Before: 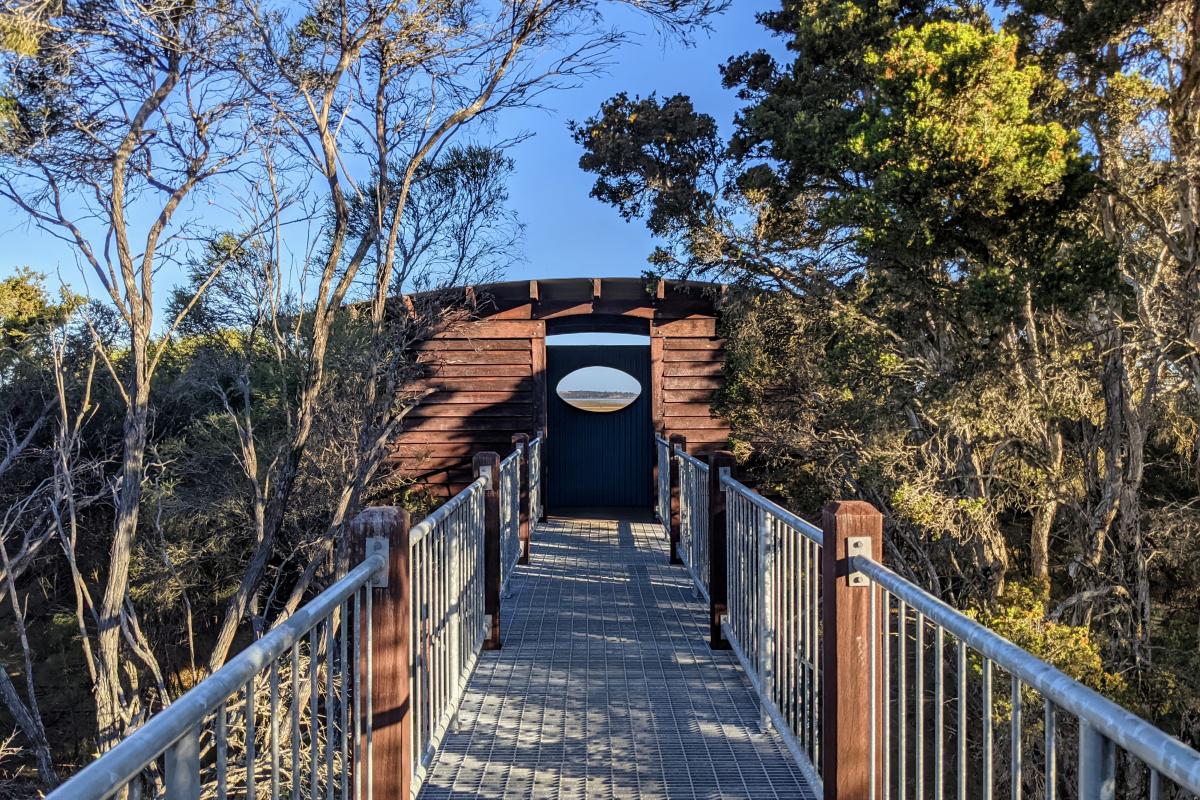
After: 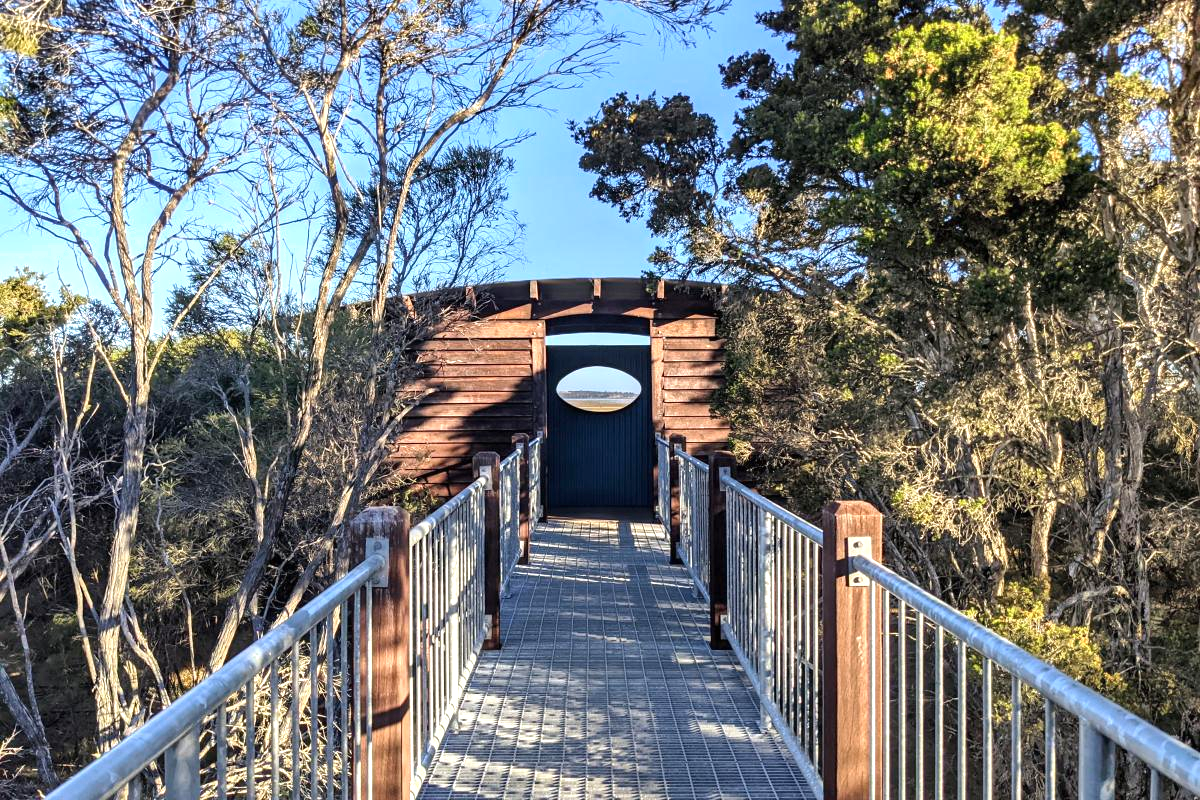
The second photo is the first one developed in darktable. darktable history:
color zones: curves: ch0 [(0, 0.558) (0.143, 0.548) (0.286, 0.447) (0.429, 0.259) (0.571, 0.5) (0.714, 0.5) (0.857, 0.593) (1, 0.558)]; ch1 [(0, 0.543) (0.01, 0.544) (0.12, 0.492) (0.248, 0.458) (0.5, 0.534) (0.748, 0.5) (0.99, 0.469) (1, 0.543)]; ch2 [(0, 0.507) (0.143, 0.522) (0.286, 0.505) (0.429, 0.5) (0.571, 0.5) (0.714, 0.5) (0.857, 0.5) (1, 0.507)]
exposure: black level correction 0, exposure 0.684 EV, compensate exposure bias true, compensate highlight preservation false
shadows and highlights: low approximation 0.01, soften with gaussian
